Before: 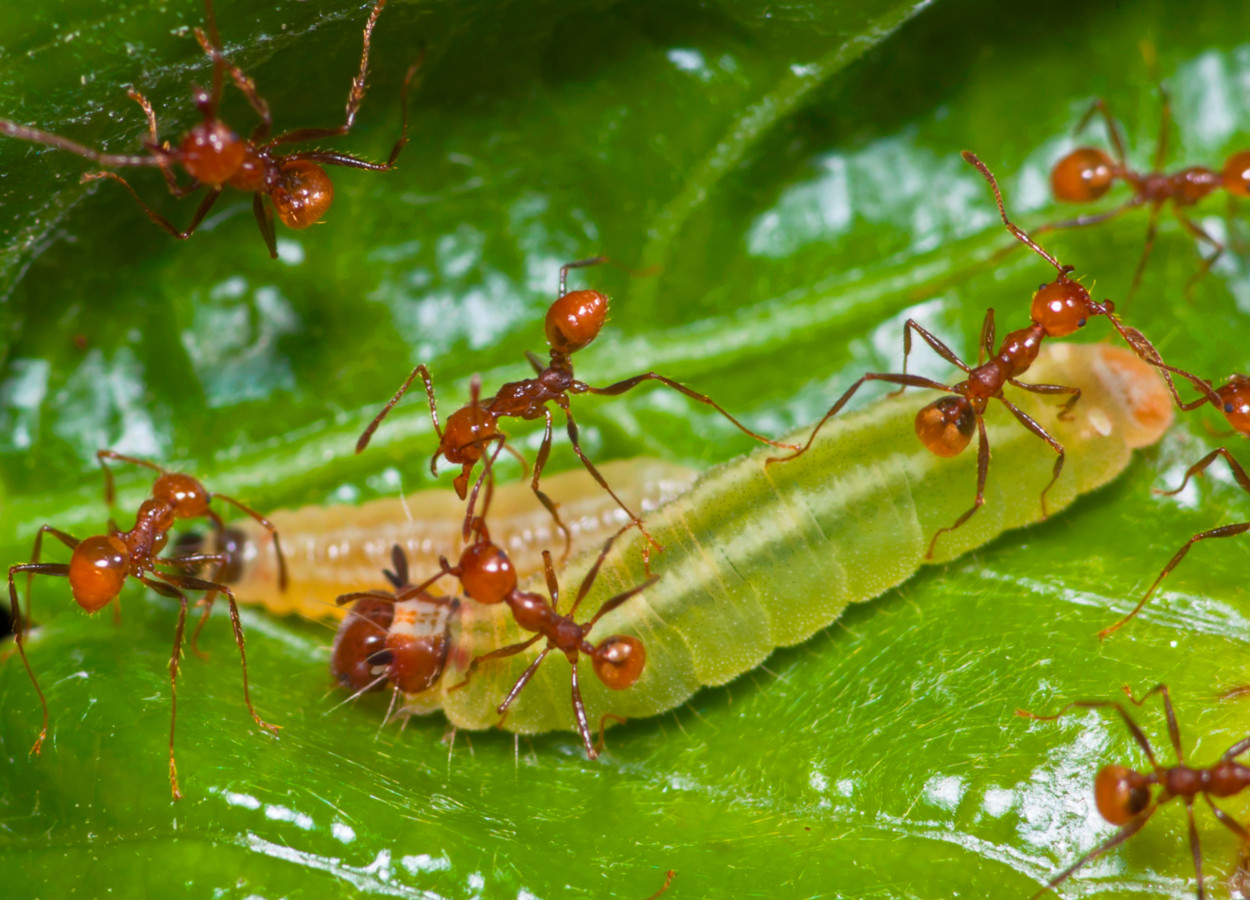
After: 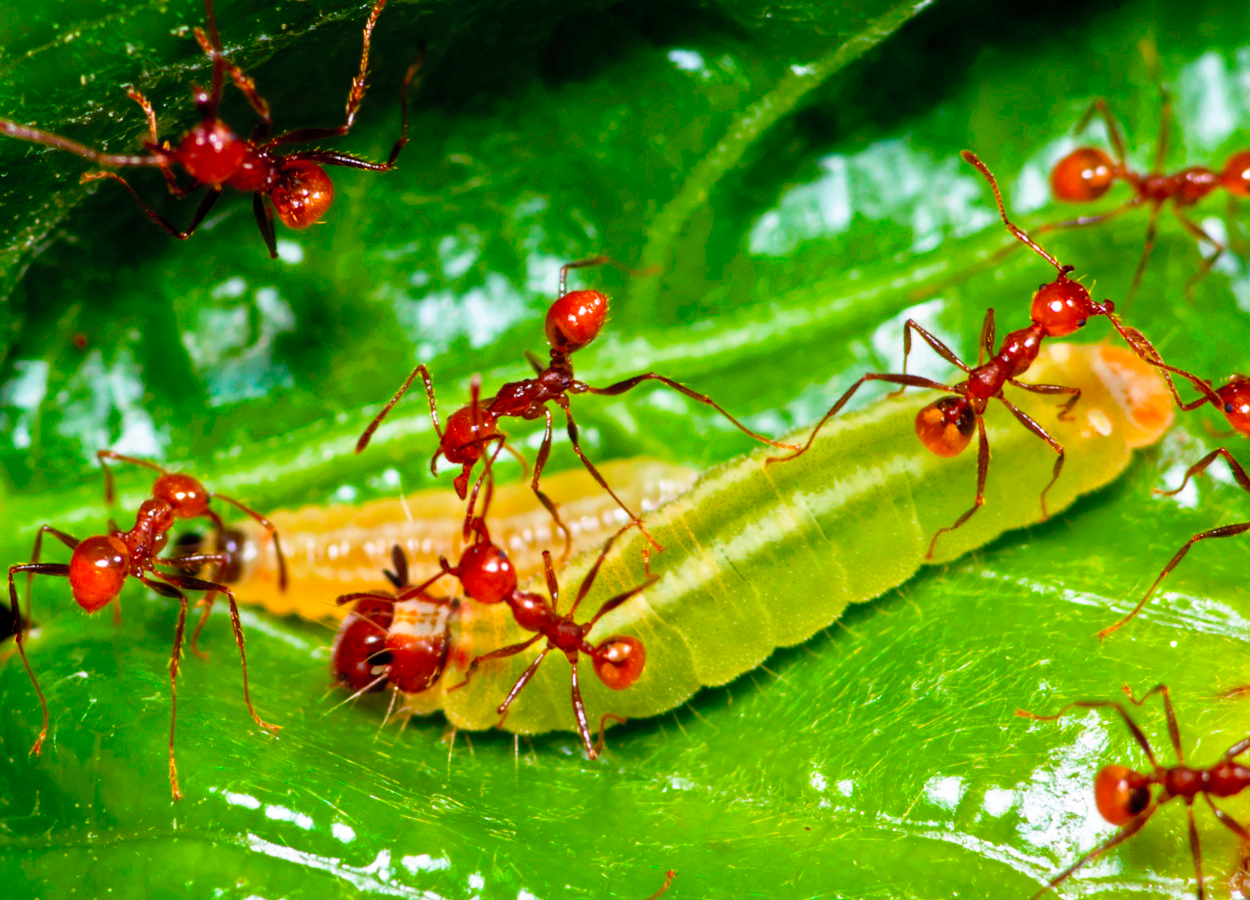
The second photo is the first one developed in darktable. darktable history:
white balance: emerald 1
filmic rgb: black relative exposure -5.5 EV, white relative exposure 2.5 EV, threshold 3 EV, target black luminance 0%, hardness 4.51, latitude 67.35%, contrast 1.453, shadows ↔ highlights balance -3.52%, preserve chrominance no, color science v4 (2020), contrast in shadows soft, enable highlight reconstruction true
contrast brightness saturation: brightness 0.09, saturation 0.19
